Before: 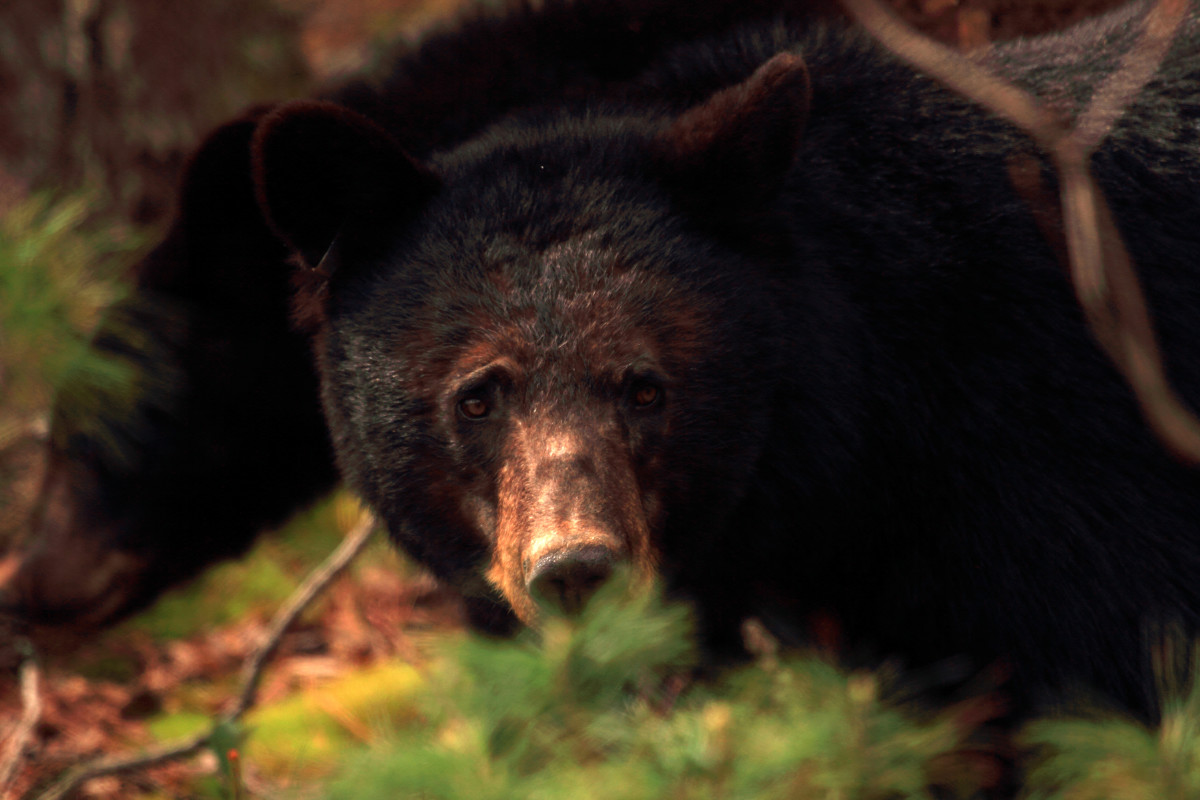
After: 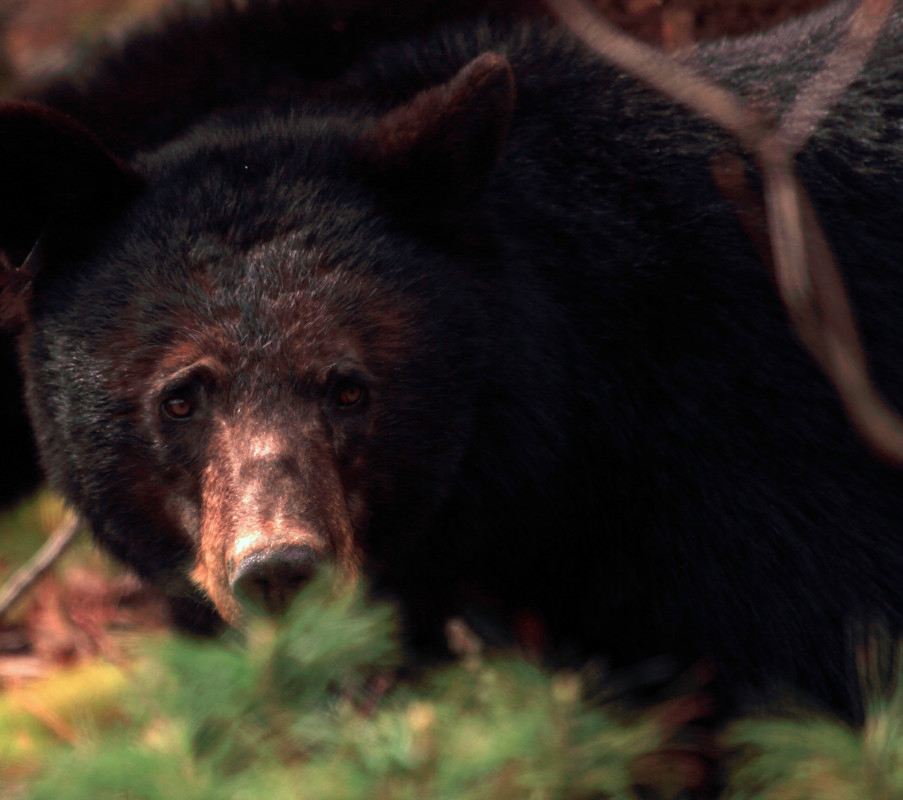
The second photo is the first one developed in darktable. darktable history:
color correction: highlights a* -2.09, highlights b* -18.16
crop and rotate: left 24.714%
